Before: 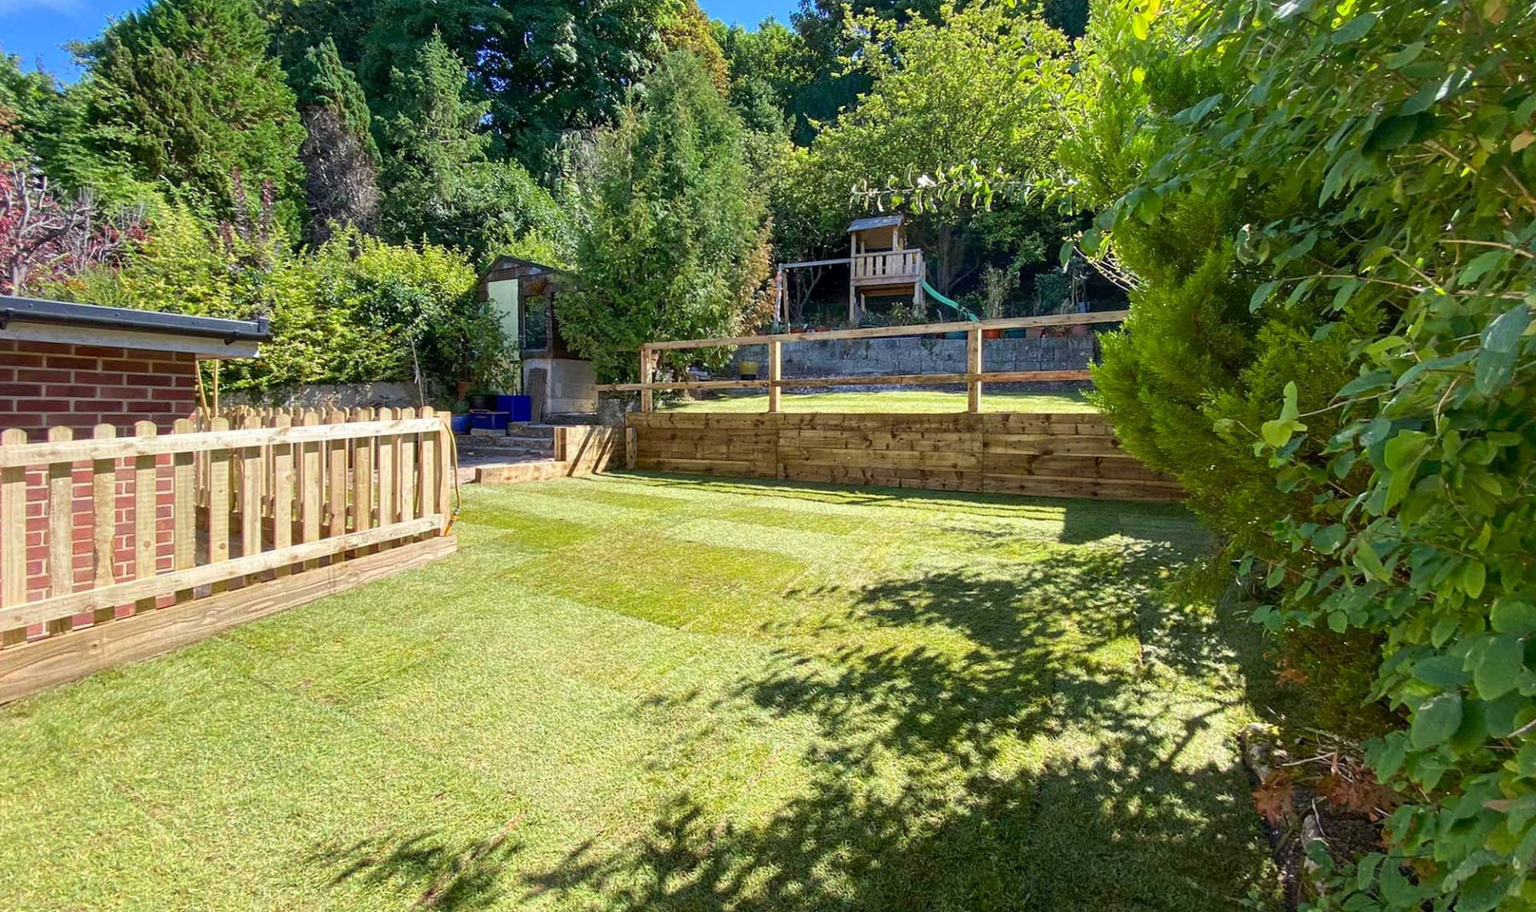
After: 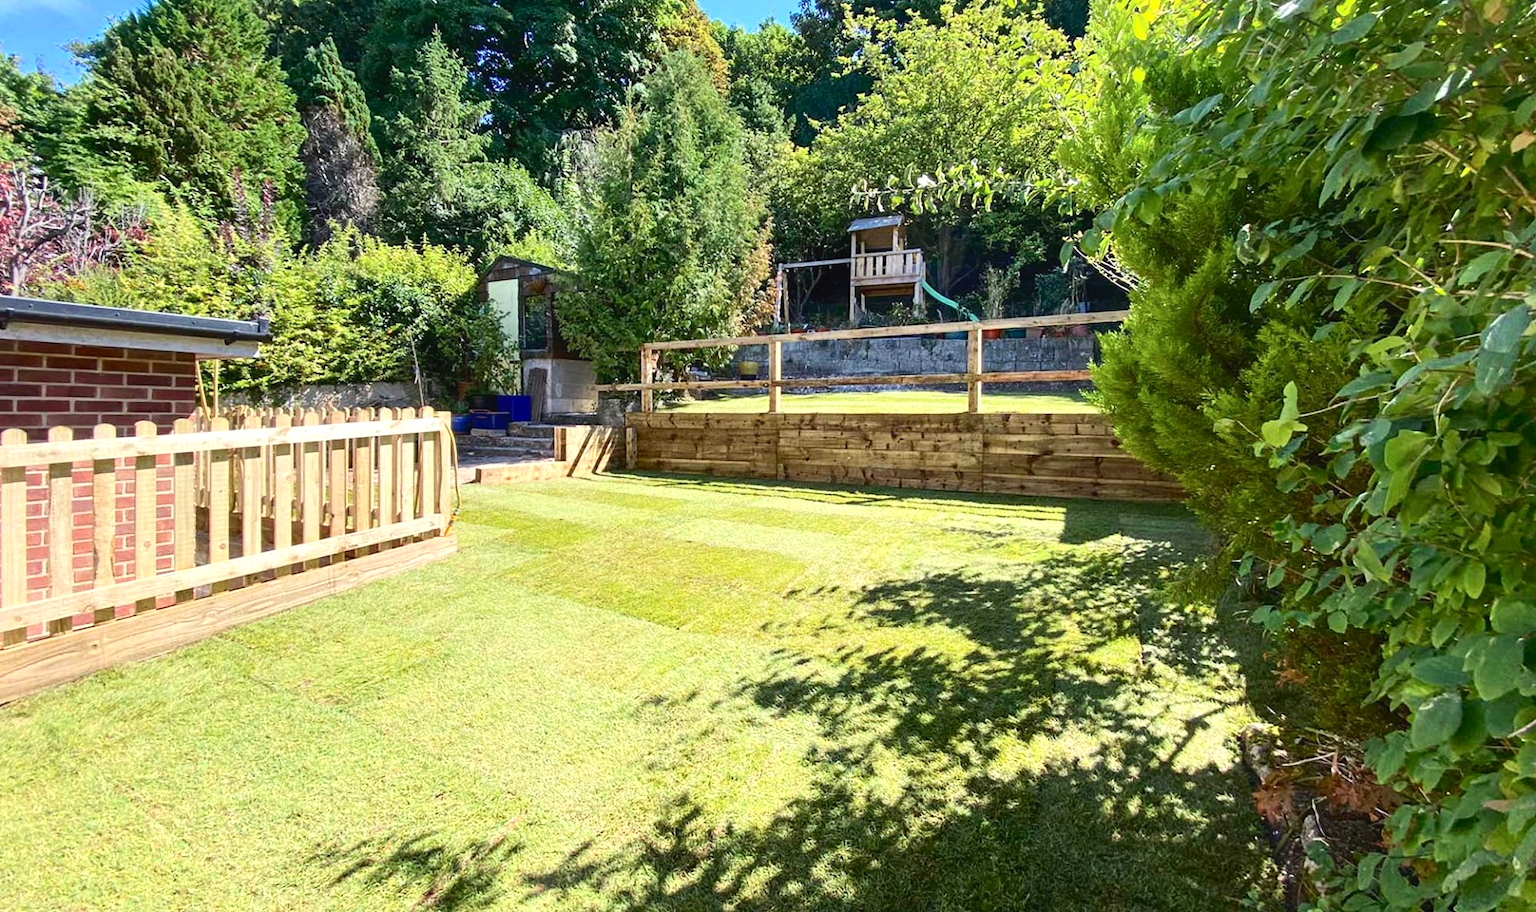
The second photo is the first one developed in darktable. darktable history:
exposure: exposure 0.296 EV, compensate highlight preservation false
tone curve: curves: ch0 [(0, 0.032) (0.181, 0.156) (0.751, 0.829) (1, 1)], color space Lab, independent channels, preserve colors none
